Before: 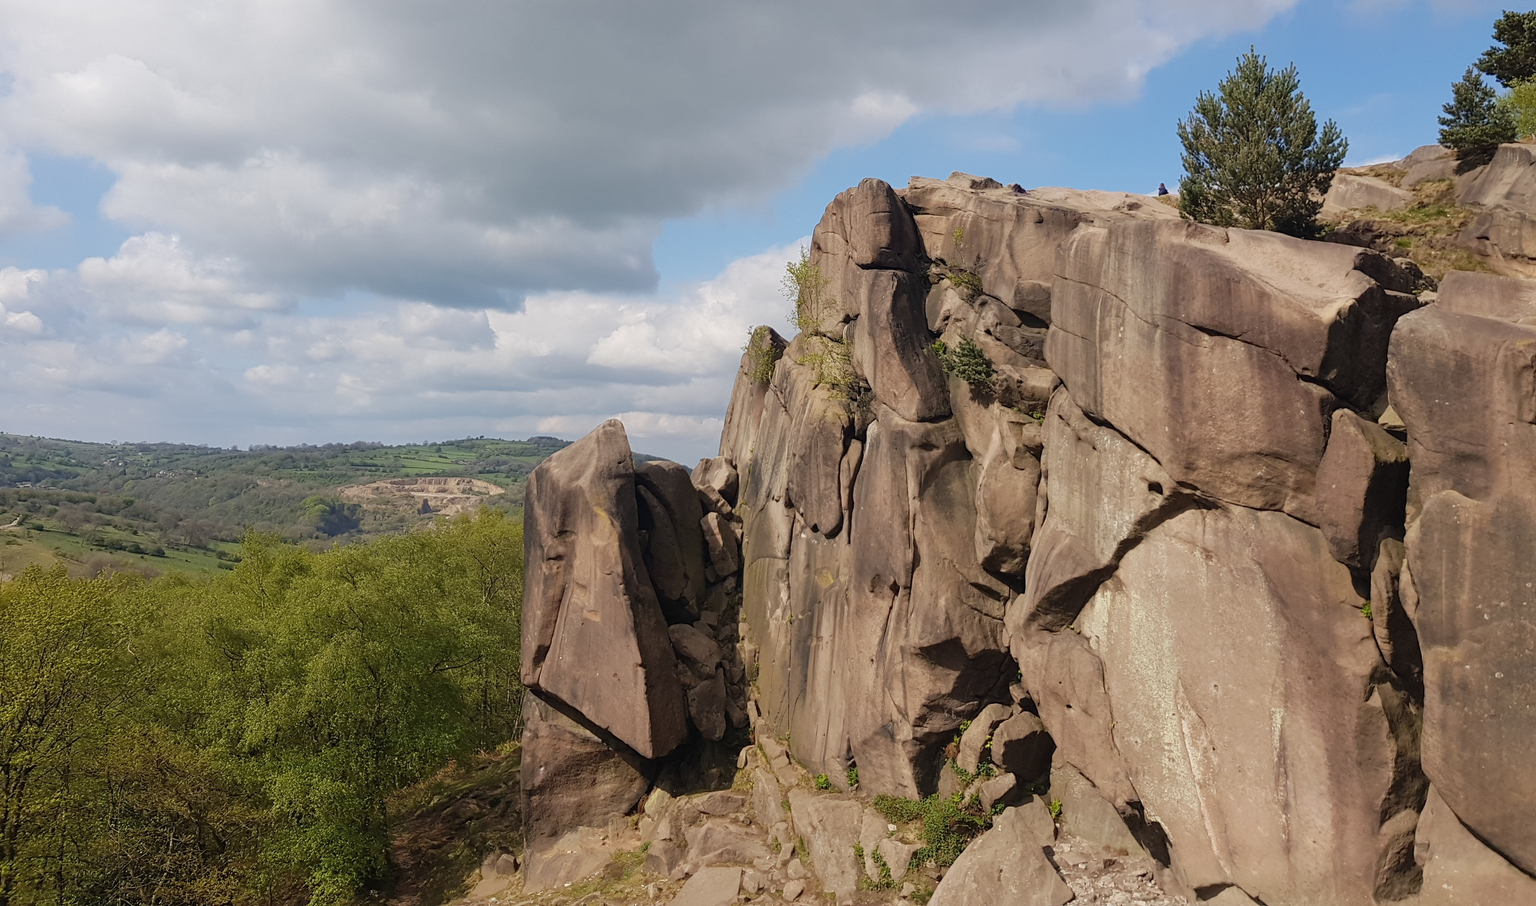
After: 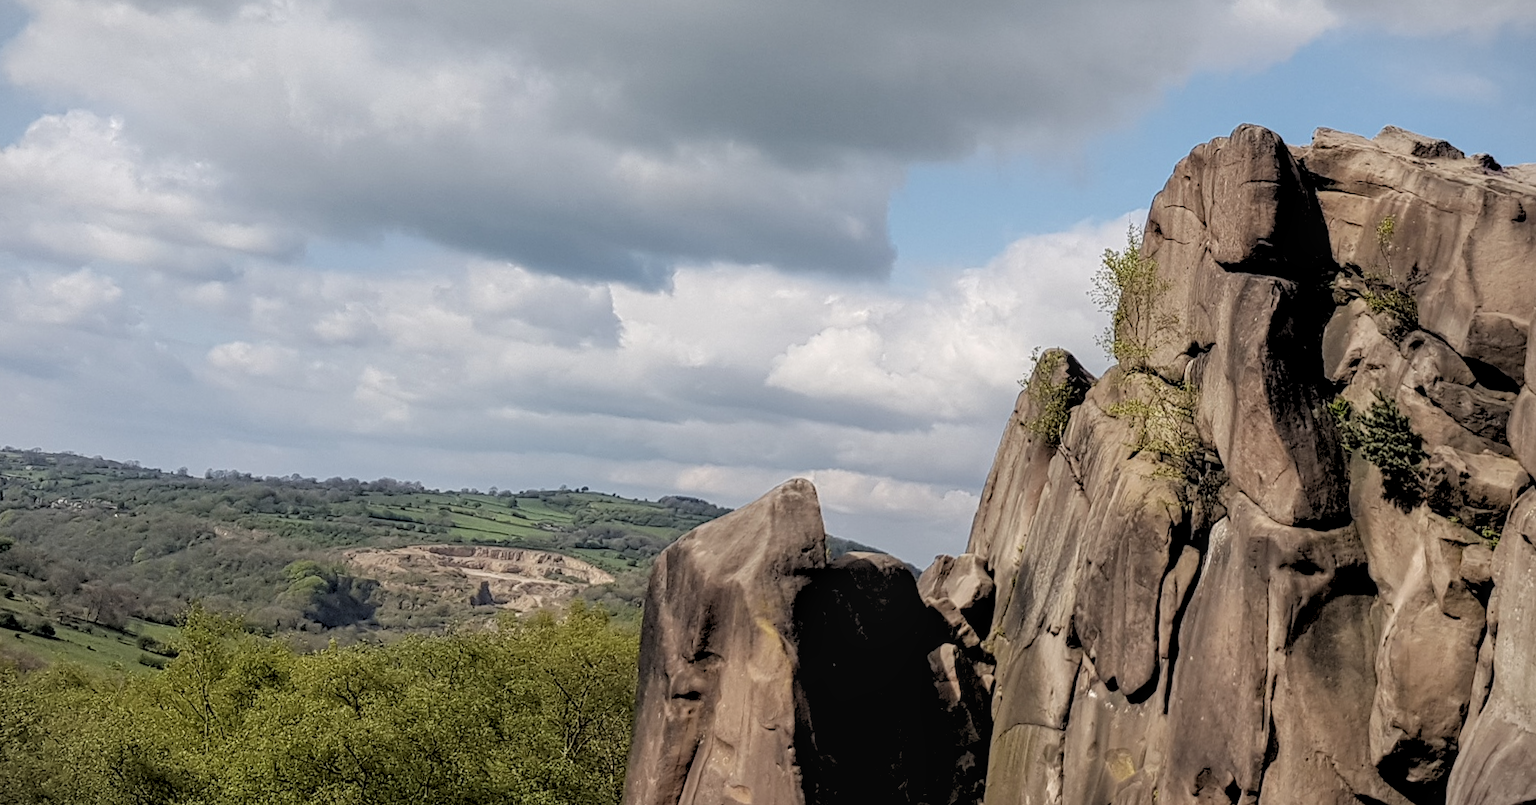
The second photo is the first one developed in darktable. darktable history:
crop and rotate: angle -4.99°, left 2.122%, top 6.945%, right 27.566%, bottom 30.519%
local contrast: detail 130%
vignetting: fall-off start 100%, brightness -0.282, width/height ratio 1.31
rgb levels: levels [[0.029, 0.461, 0.922], [0, 0.5, 1], [0, 0.5, 1]]
contrast brightness saturation: contrast -0.08, brightness -0.04, saturation -0.11
